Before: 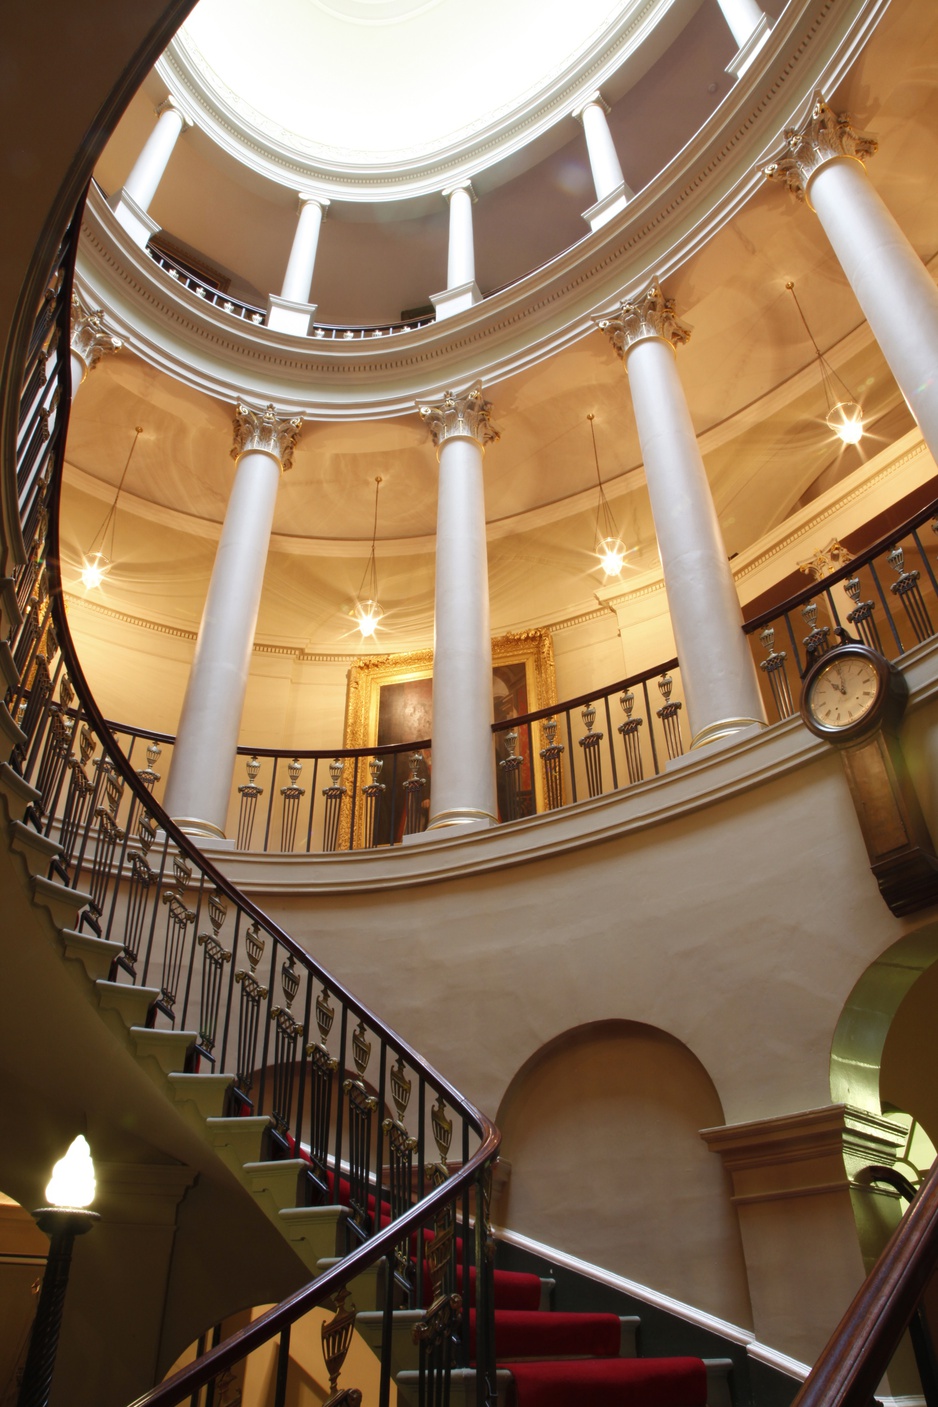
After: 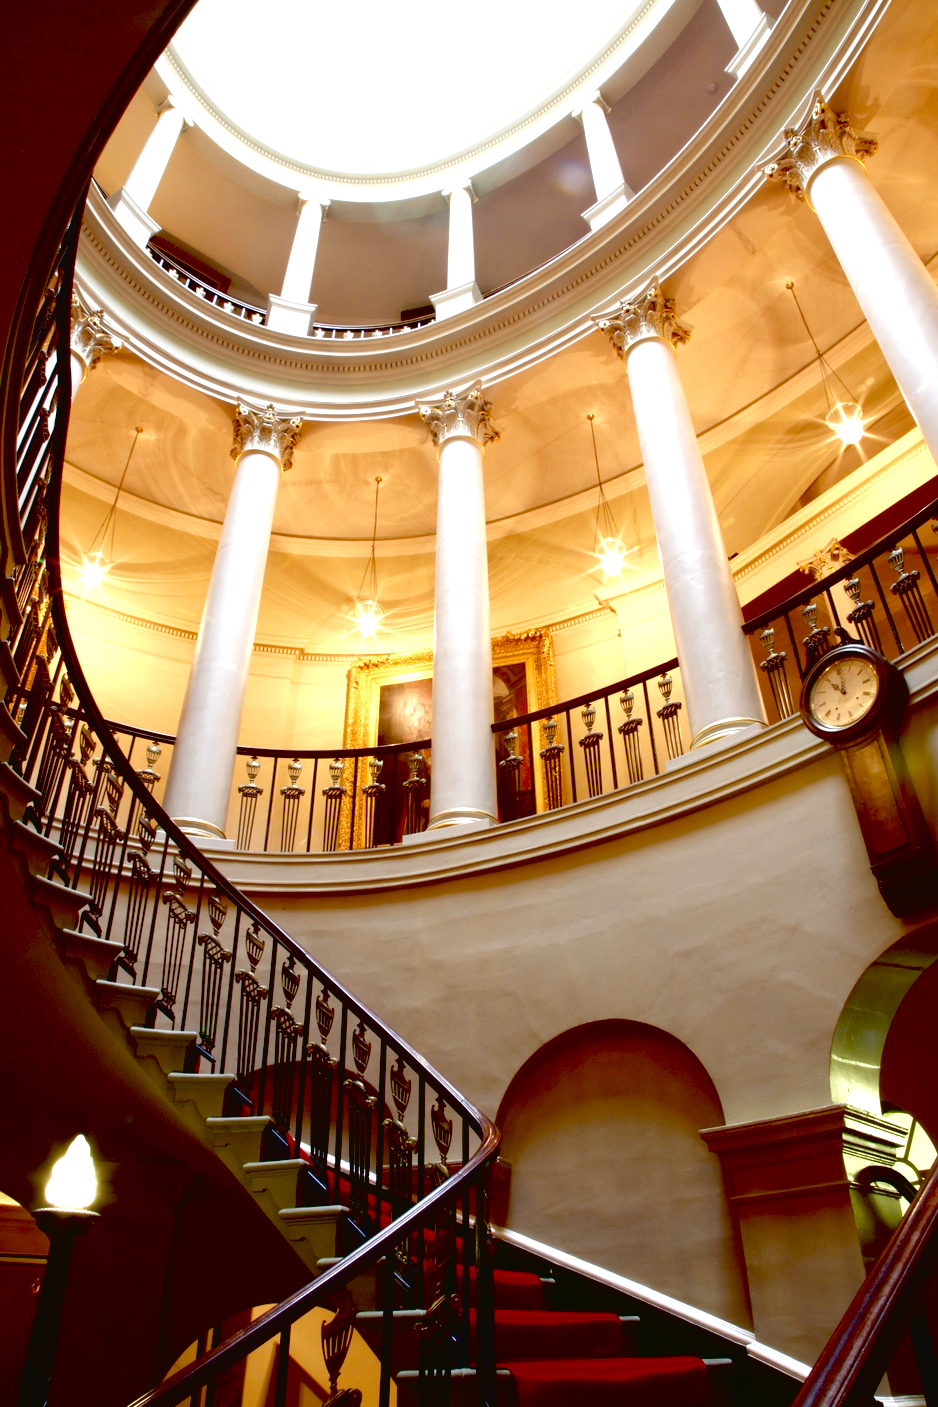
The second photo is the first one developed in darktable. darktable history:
contrast brightness saturation: contrast -0.08, brightness -0.04, saturation -0.11
exposure: black level correction 0.035, exposure 0.9 EV, compensate highlight preservation false
levels: levels [0, 0.498, 0.996]
